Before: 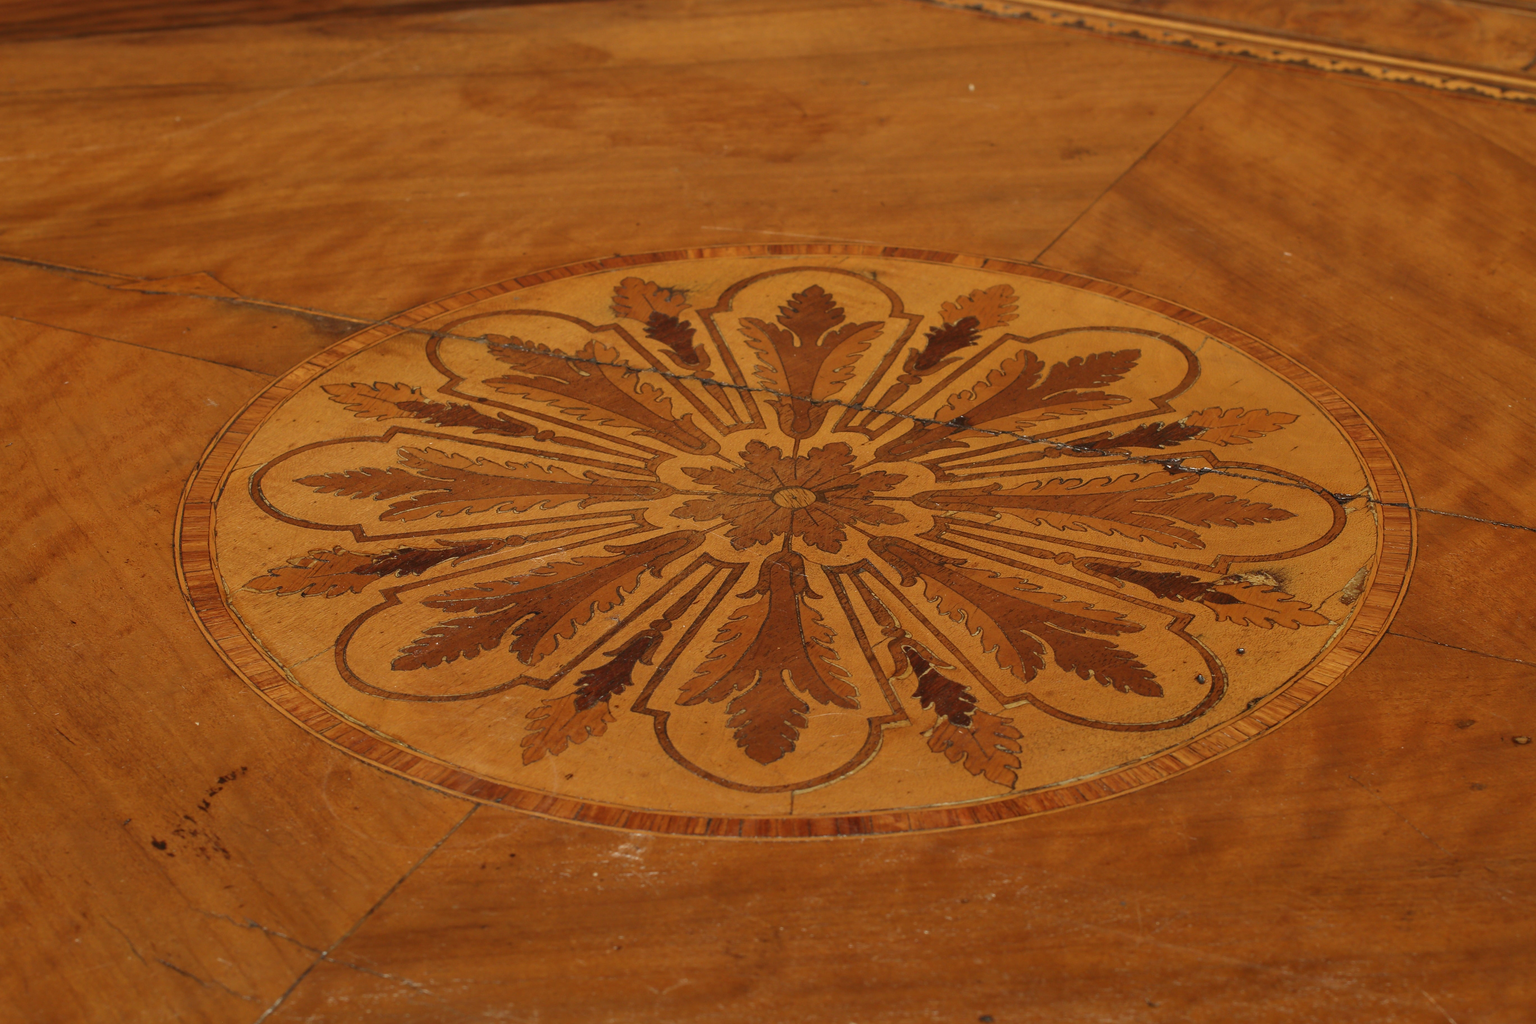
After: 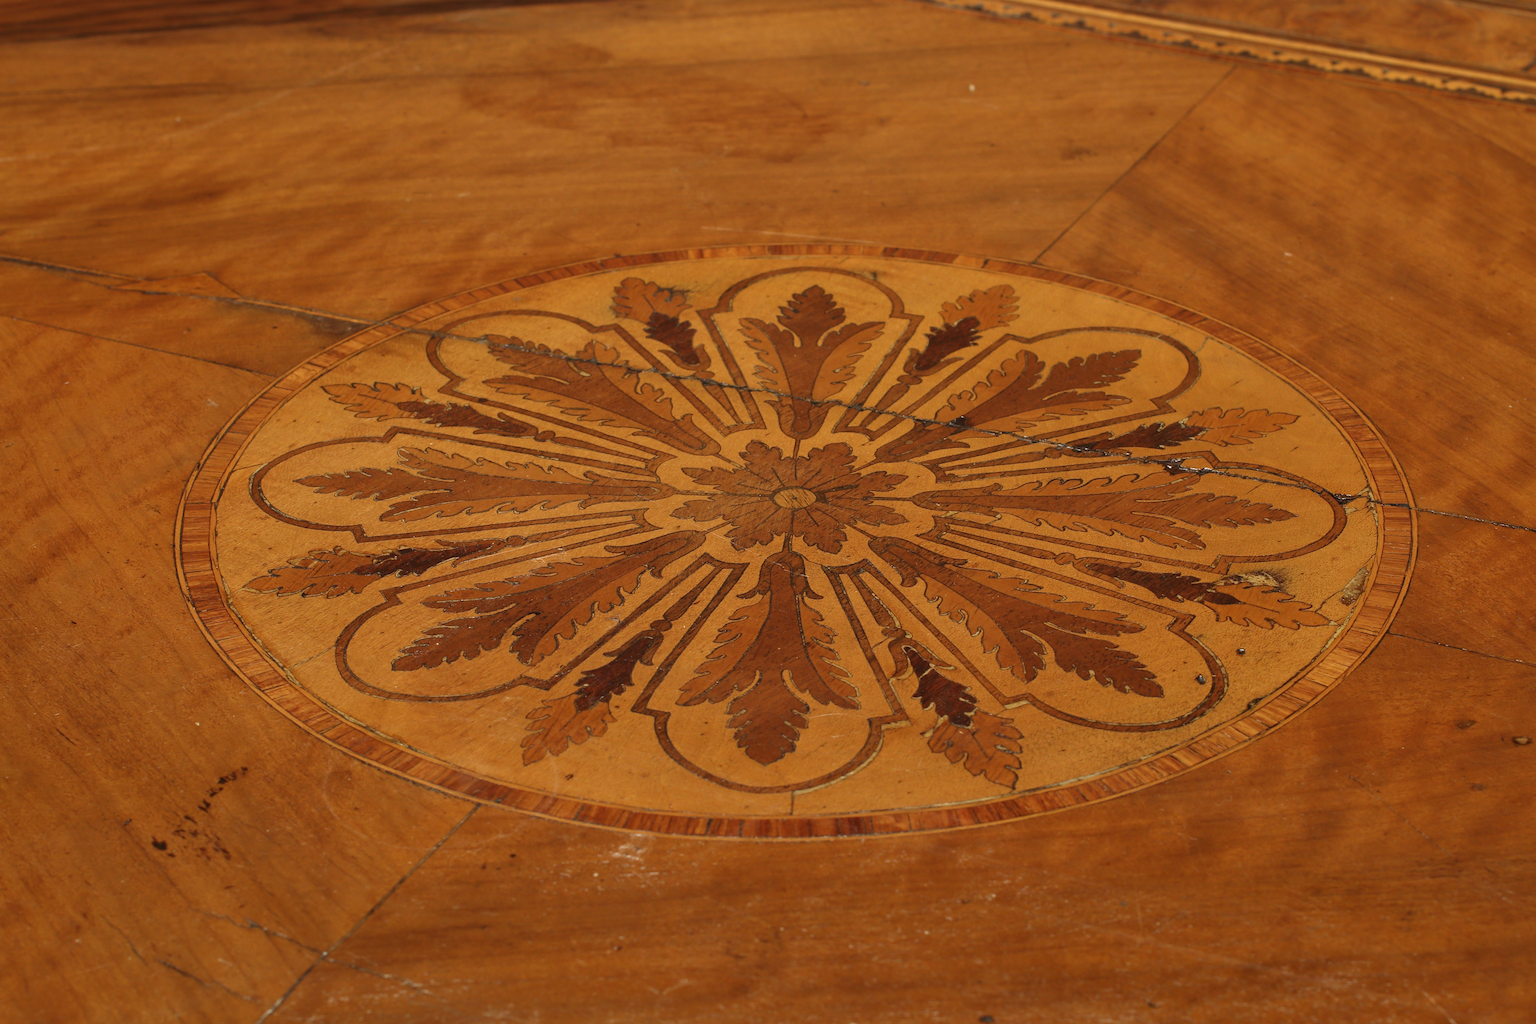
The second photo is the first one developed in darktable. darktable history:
exposure: compensate highlight preservation false
levels: levels [0.016, 0.484, 0.953]
